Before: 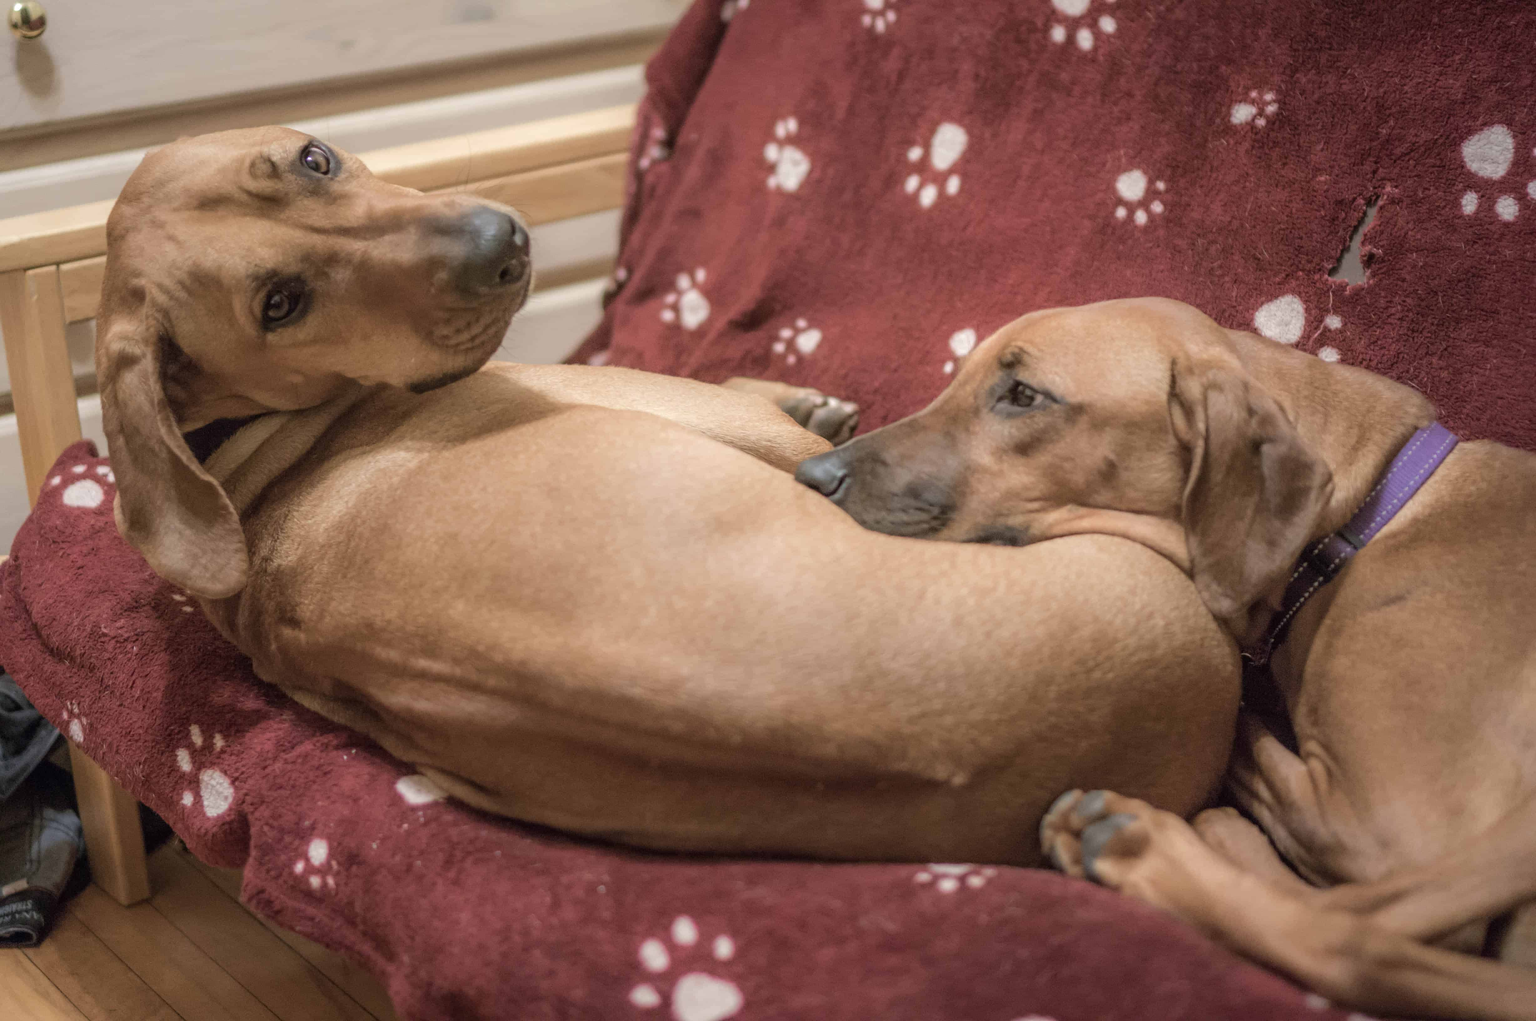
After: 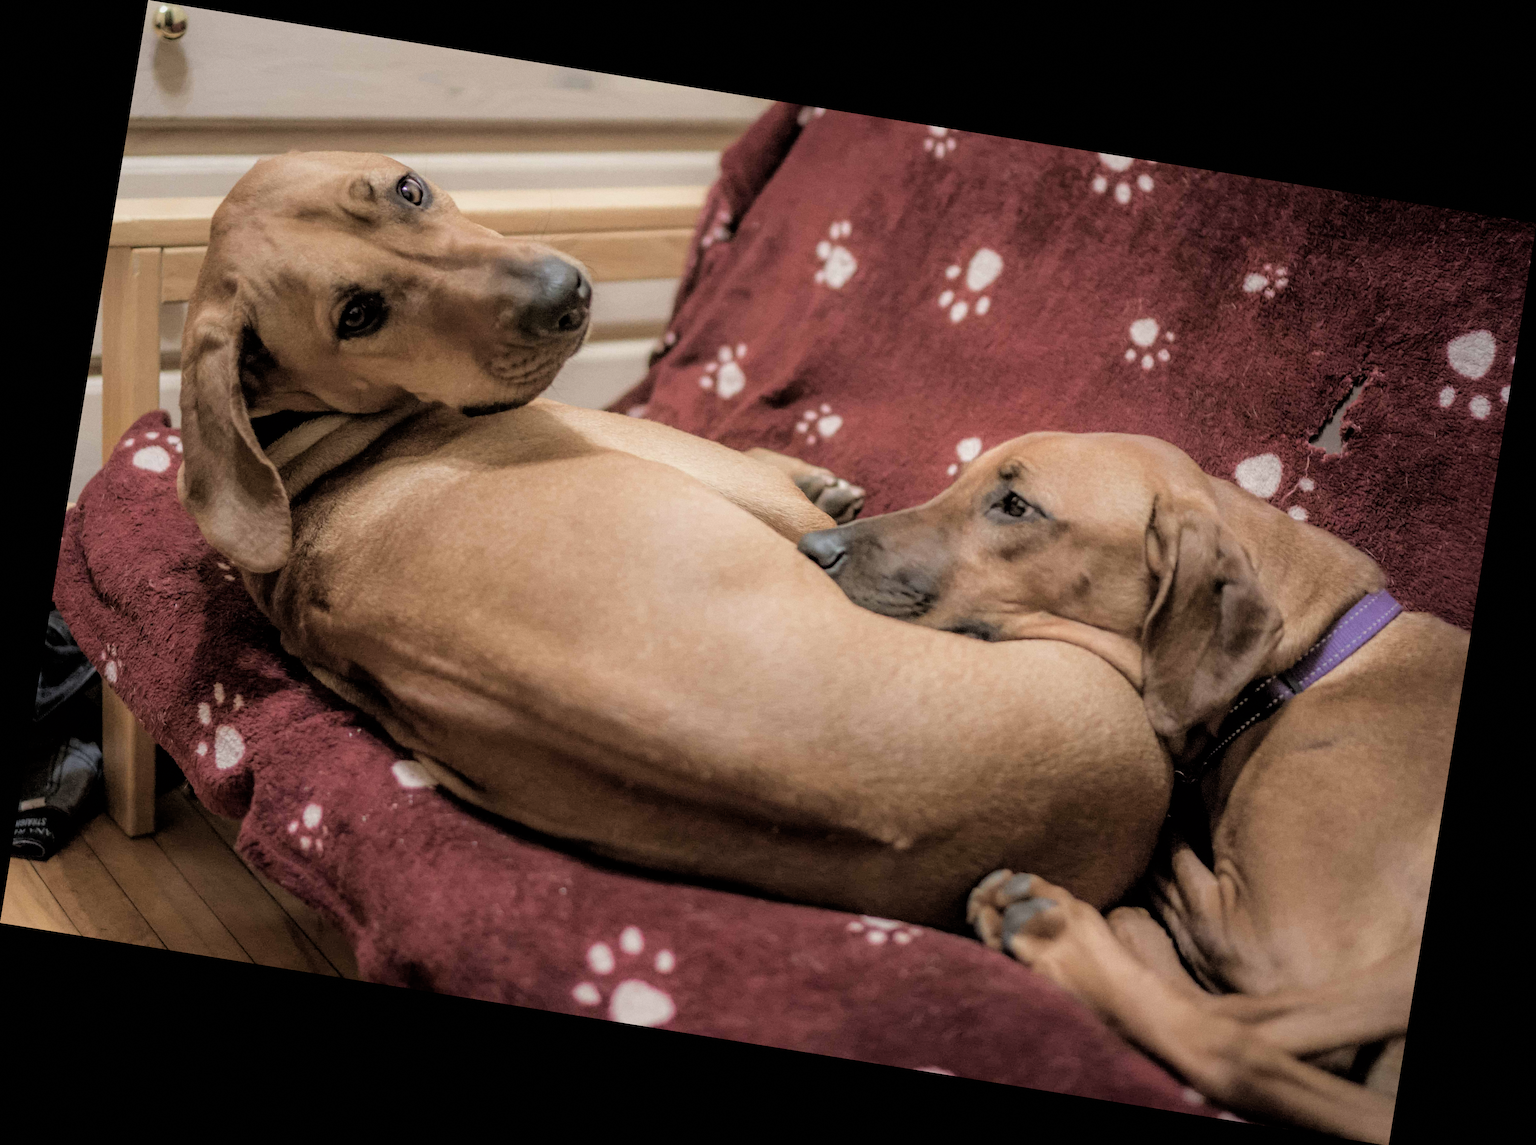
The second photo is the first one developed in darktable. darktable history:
filmic rgb: black relative exposure -3.92 EV, white relative exposure 3.14 EV, hardness 2.87
rotate and perspective: rotation 9.12°, automatic cropping off
grain: coarseness 0.09 ISO, strength 16.61%
